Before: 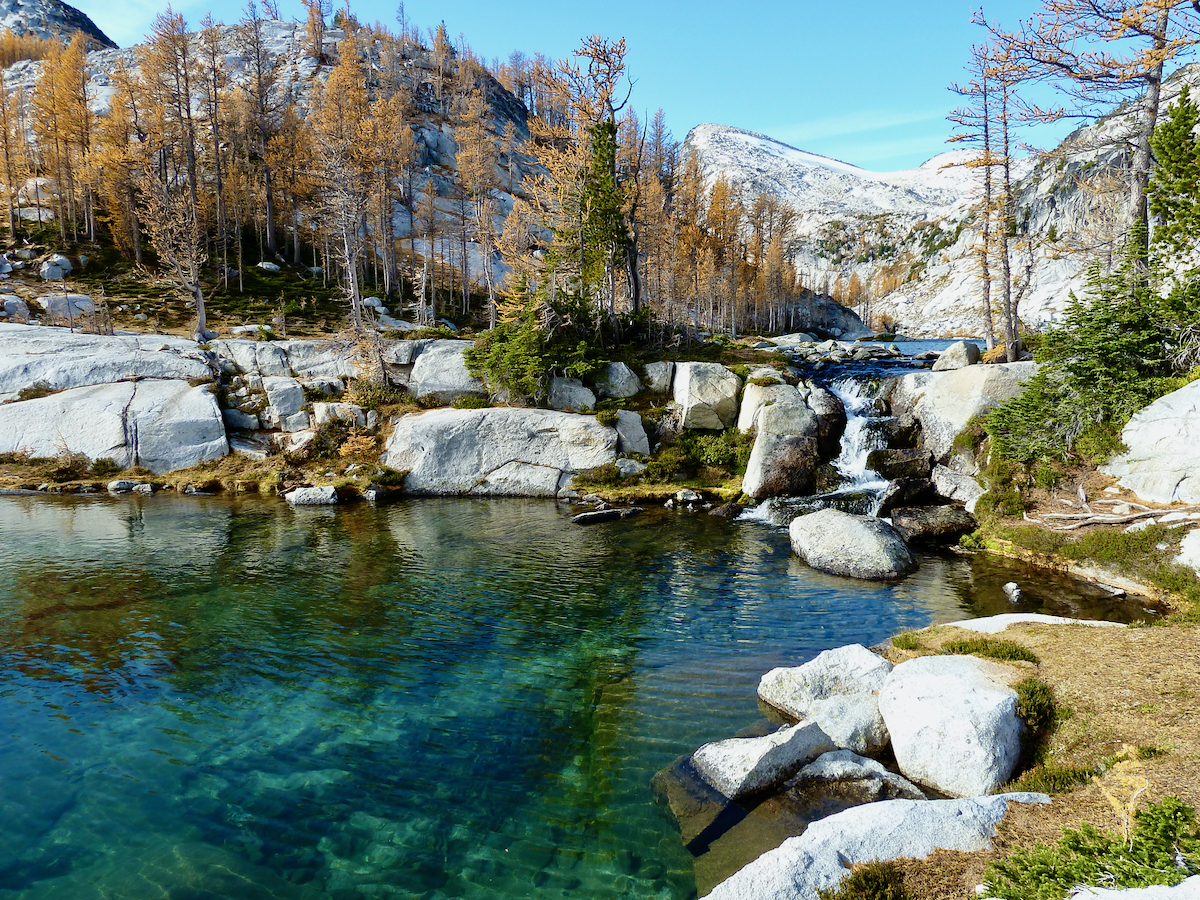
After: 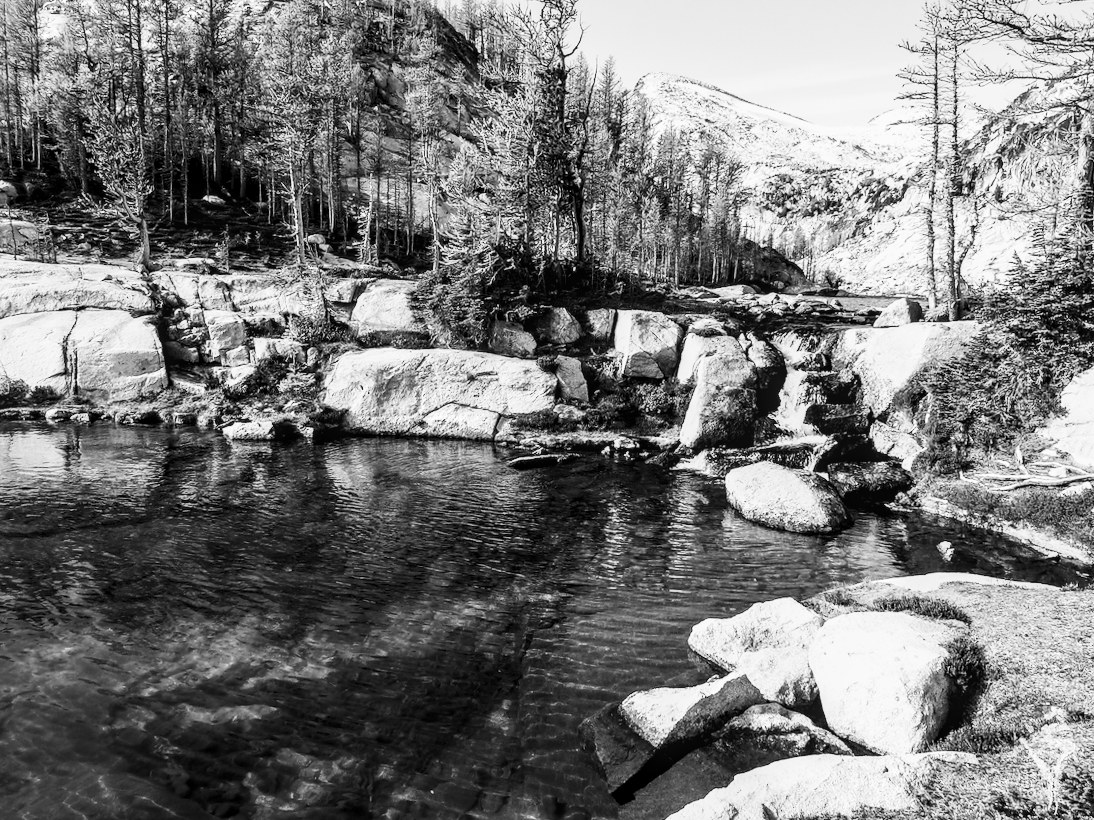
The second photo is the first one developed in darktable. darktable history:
local contrast: on, module defaults
contrast brightness saturation: contrast 0.39, brightness 0.1
monochrome: on, module defaults
crop and rotate: angle -1.96°, left 3.097%, top 4.154%, right 1.586%, bottom 0.529%
